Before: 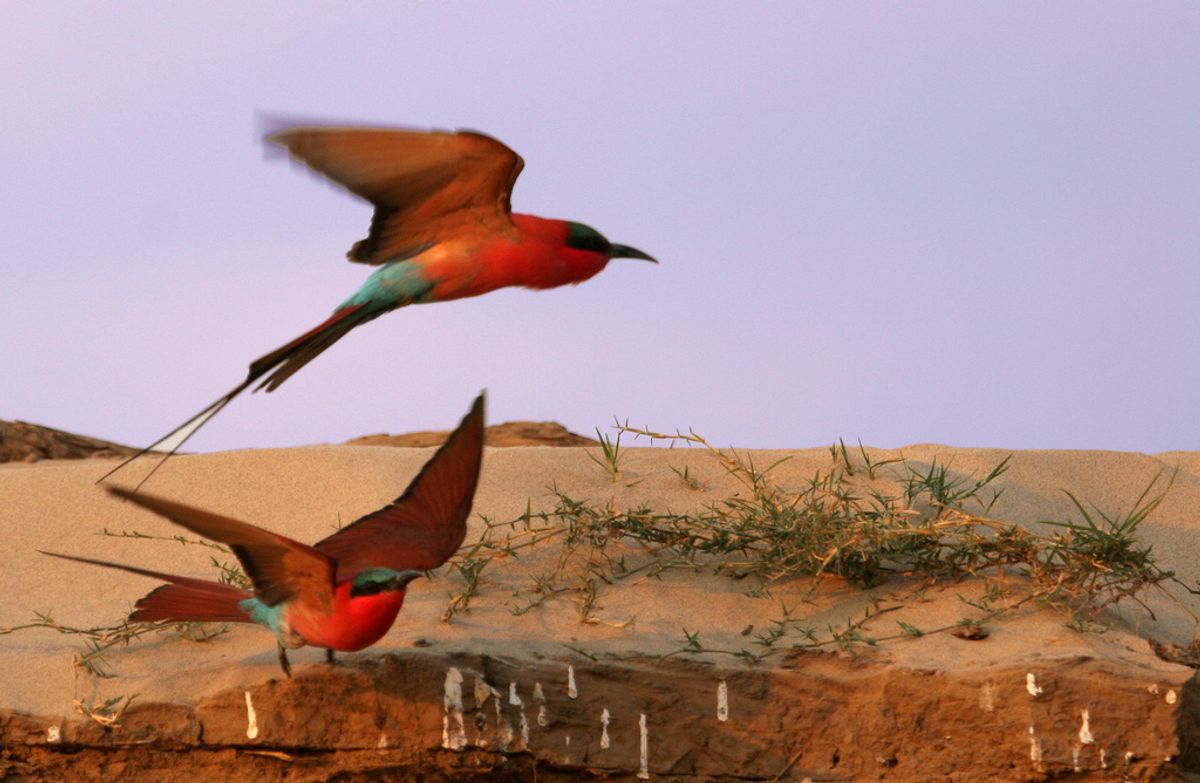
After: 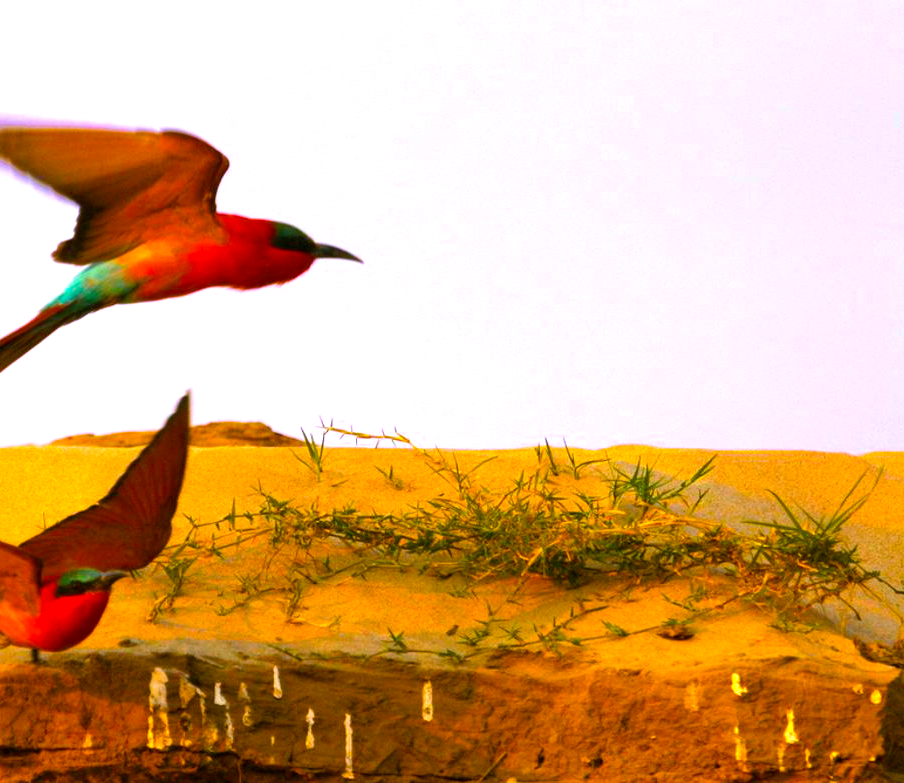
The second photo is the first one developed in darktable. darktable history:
crop and rotate: left 24.6%
color balance rgb: linear chroma grading › global chroma 25%, perceptual saturation grading › global saturation 40%, perceptual brilliance grading › global brilliance 30%, global vibrance 40%
